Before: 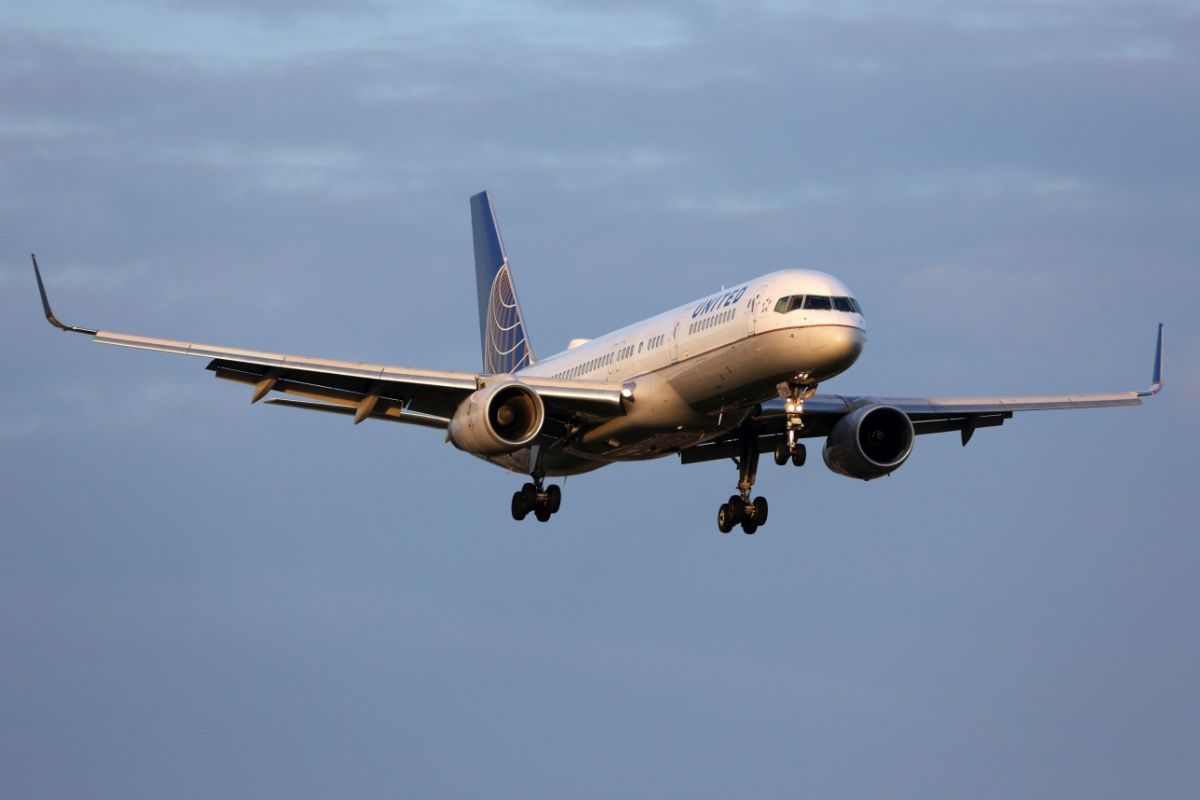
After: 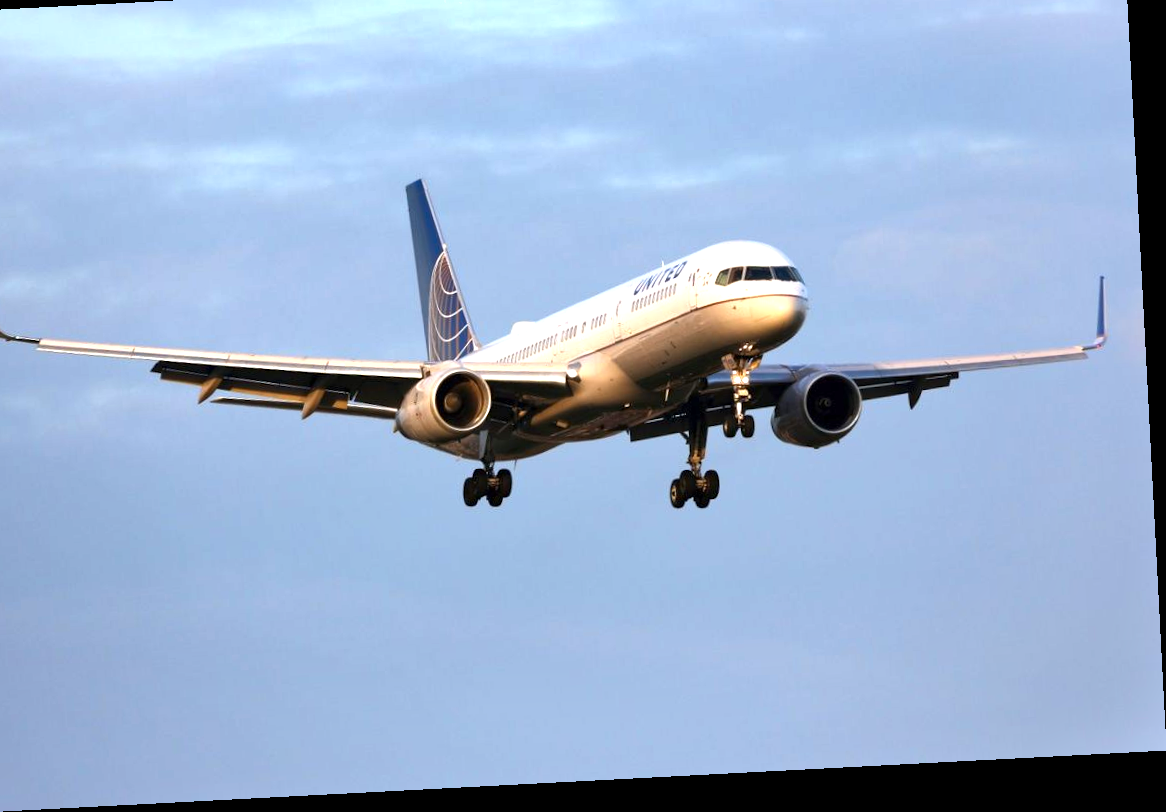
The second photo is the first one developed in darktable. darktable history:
crop and rotate: angle 3°, left 5.977%, top 5.681%
exposure: exposure 1 EV, compensate highlight preservation false
shadows and highlights: shadows 49.18, highlights -42.24, soften with gaussian
